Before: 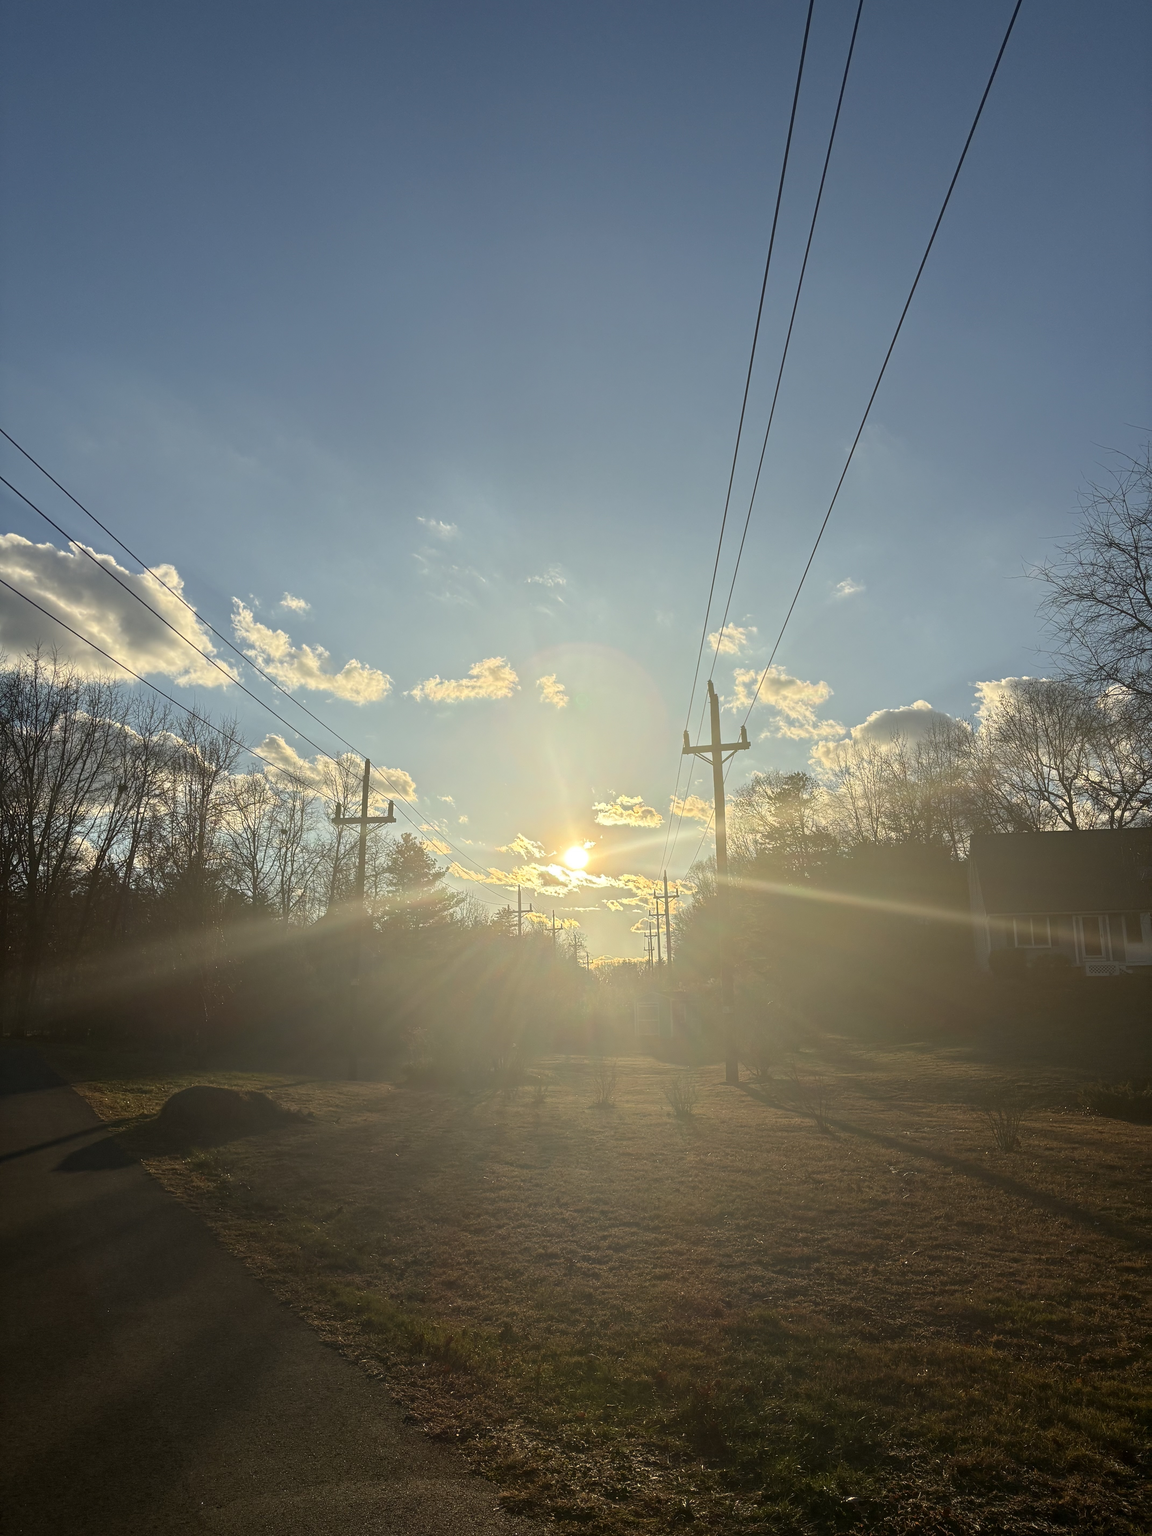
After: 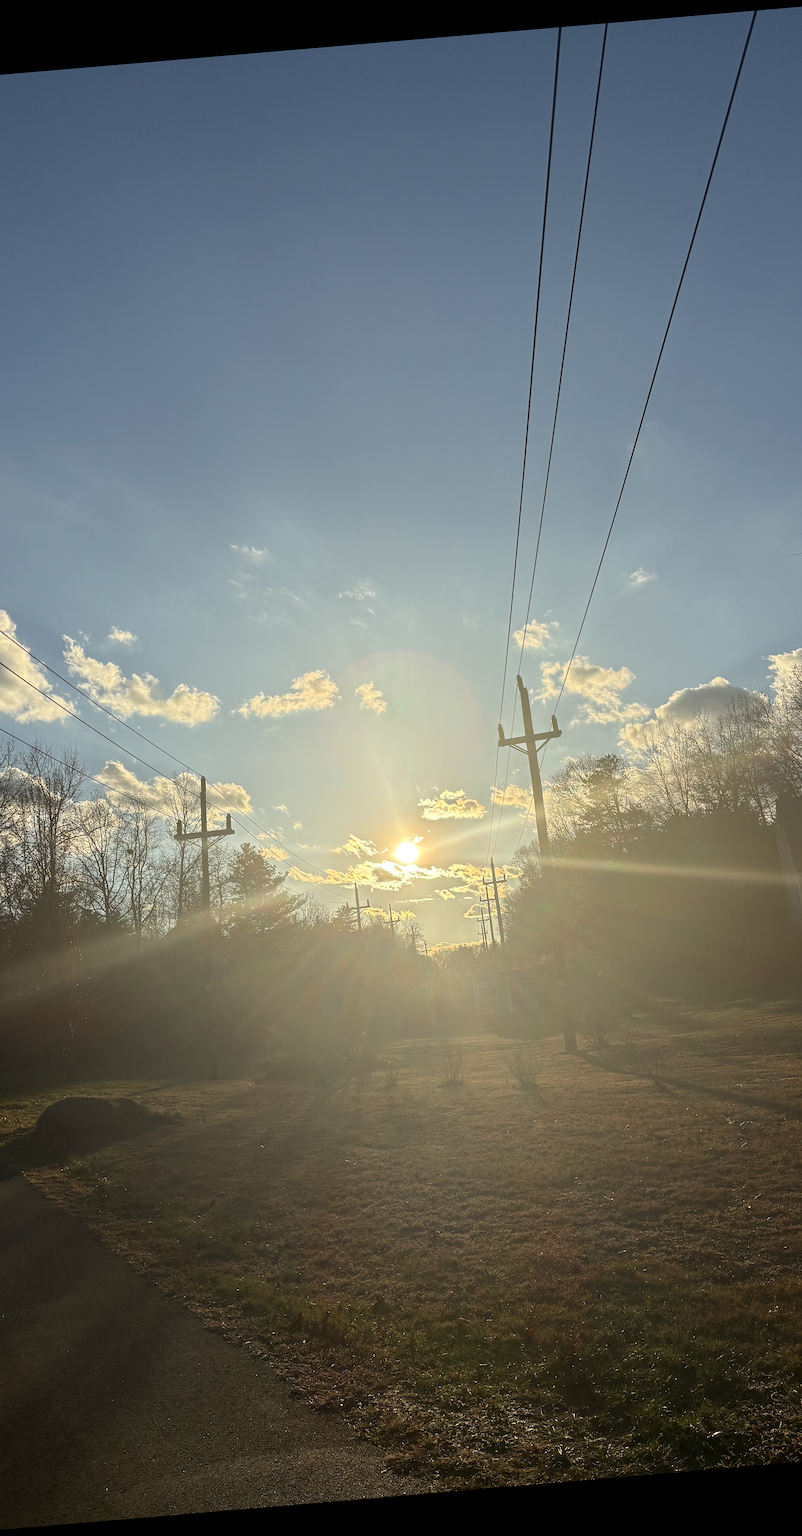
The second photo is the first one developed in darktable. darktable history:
rotate and perspective: rotation -4.86°, automatic cropping off
crop: left 16.899%, right 16.556%
sharpen: amount 0.2
